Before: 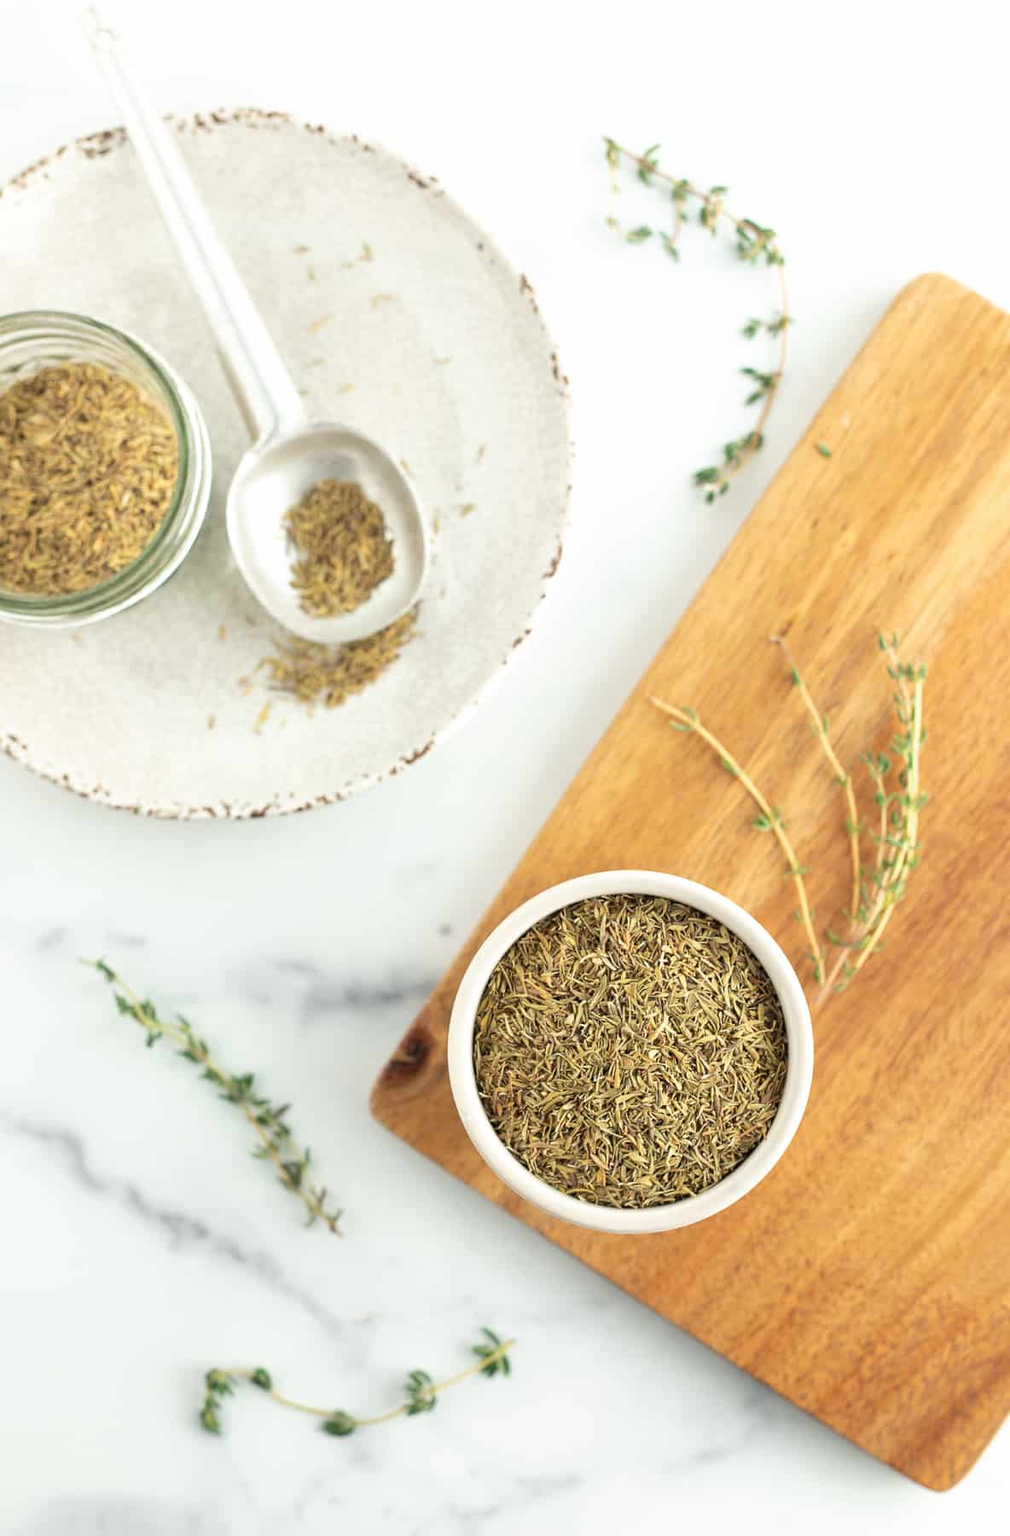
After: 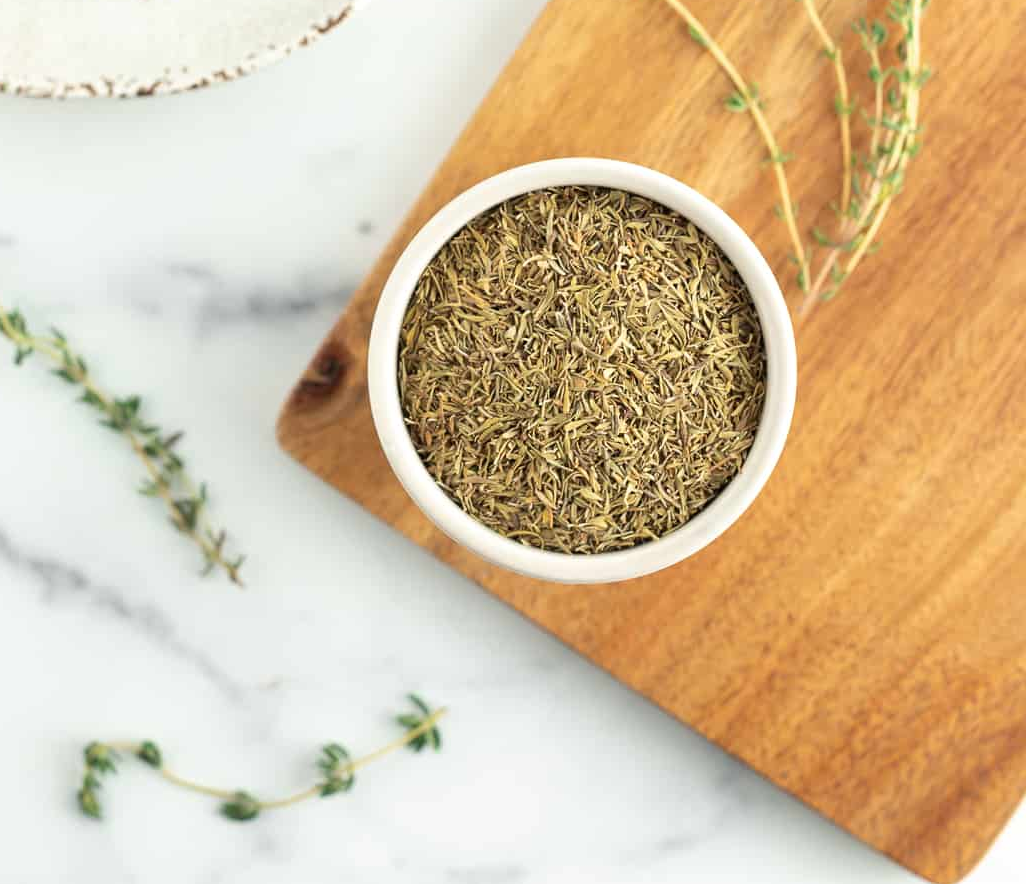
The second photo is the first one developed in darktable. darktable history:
crop and rotate: left 13.263%, top 47.924%, bottom 2.917%
